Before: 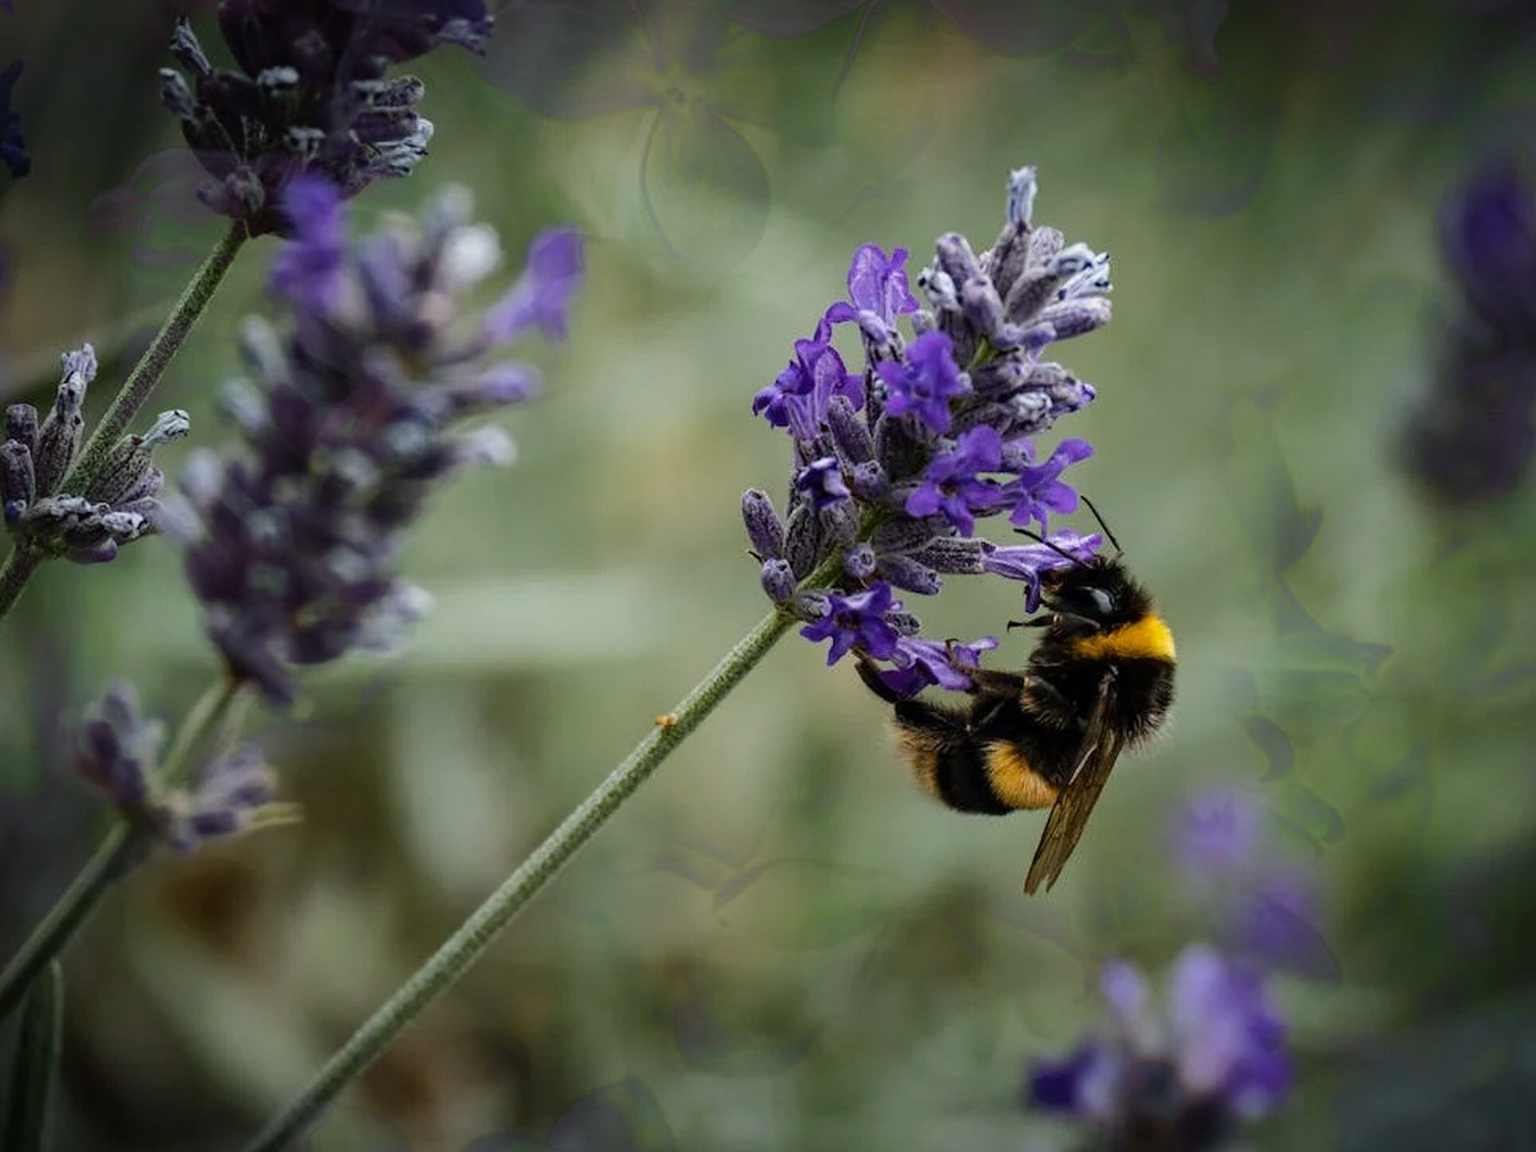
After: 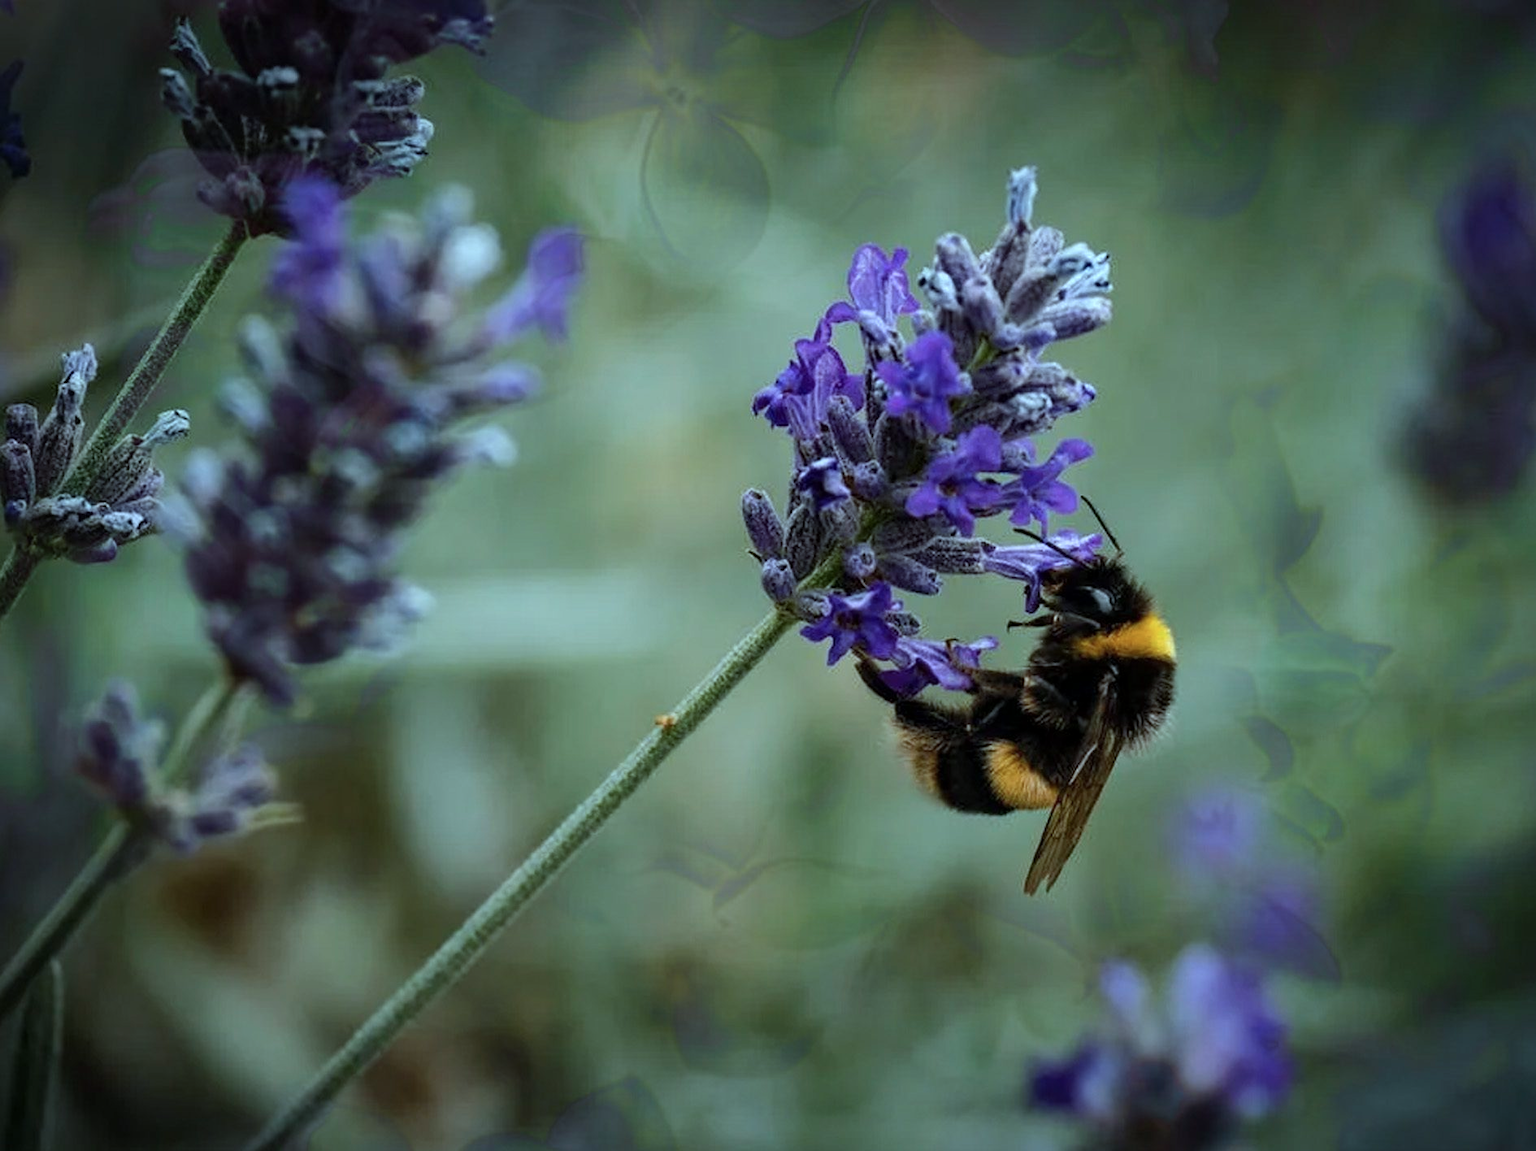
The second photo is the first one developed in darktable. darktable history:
color correction: highlights a* -11.71, highlights b* -15.58
local contrast: mode bilateral grid, contrast 10, coarseness 25, detail 110%, midtone range 0.2
